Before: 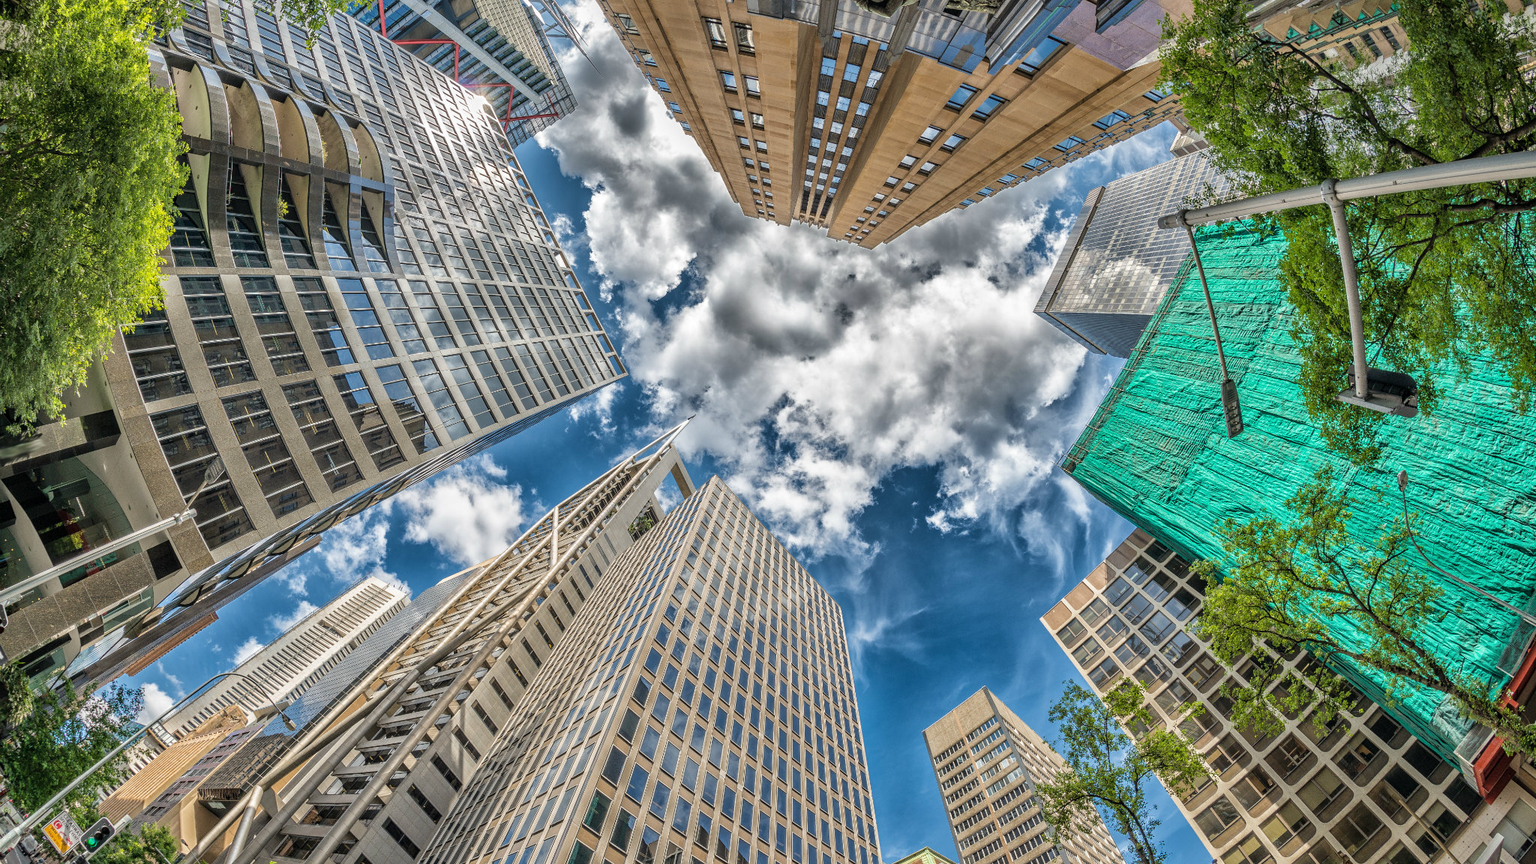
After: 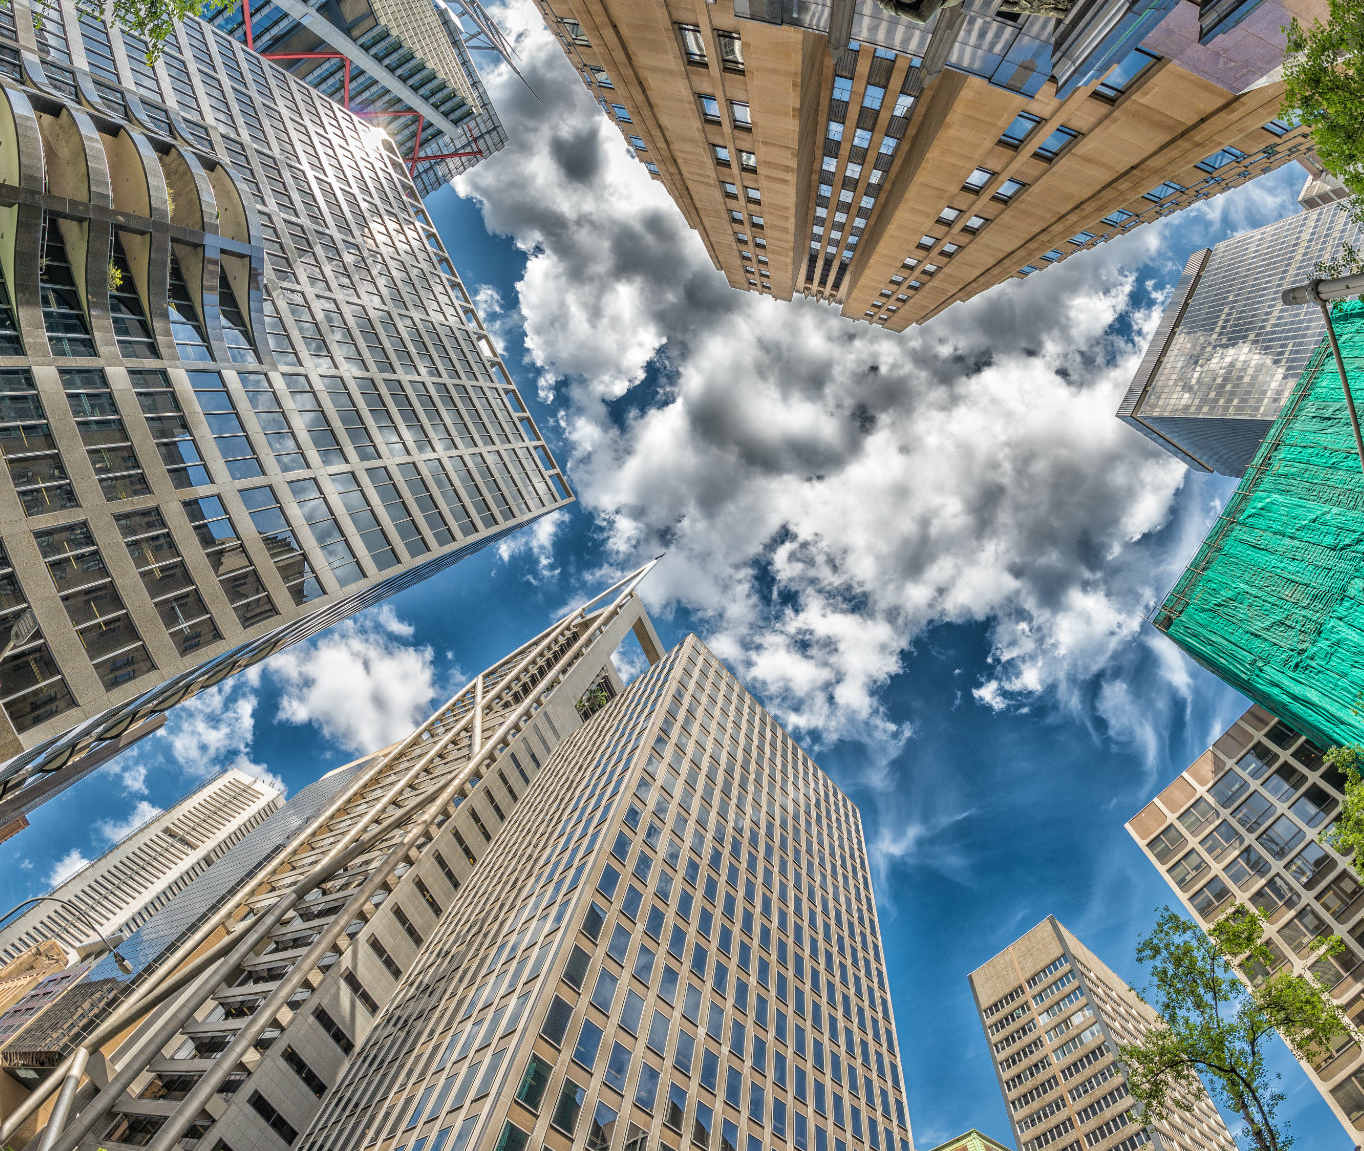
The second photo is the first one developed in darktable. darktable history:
crop and rotate: left 12.82%, right 20.538%
